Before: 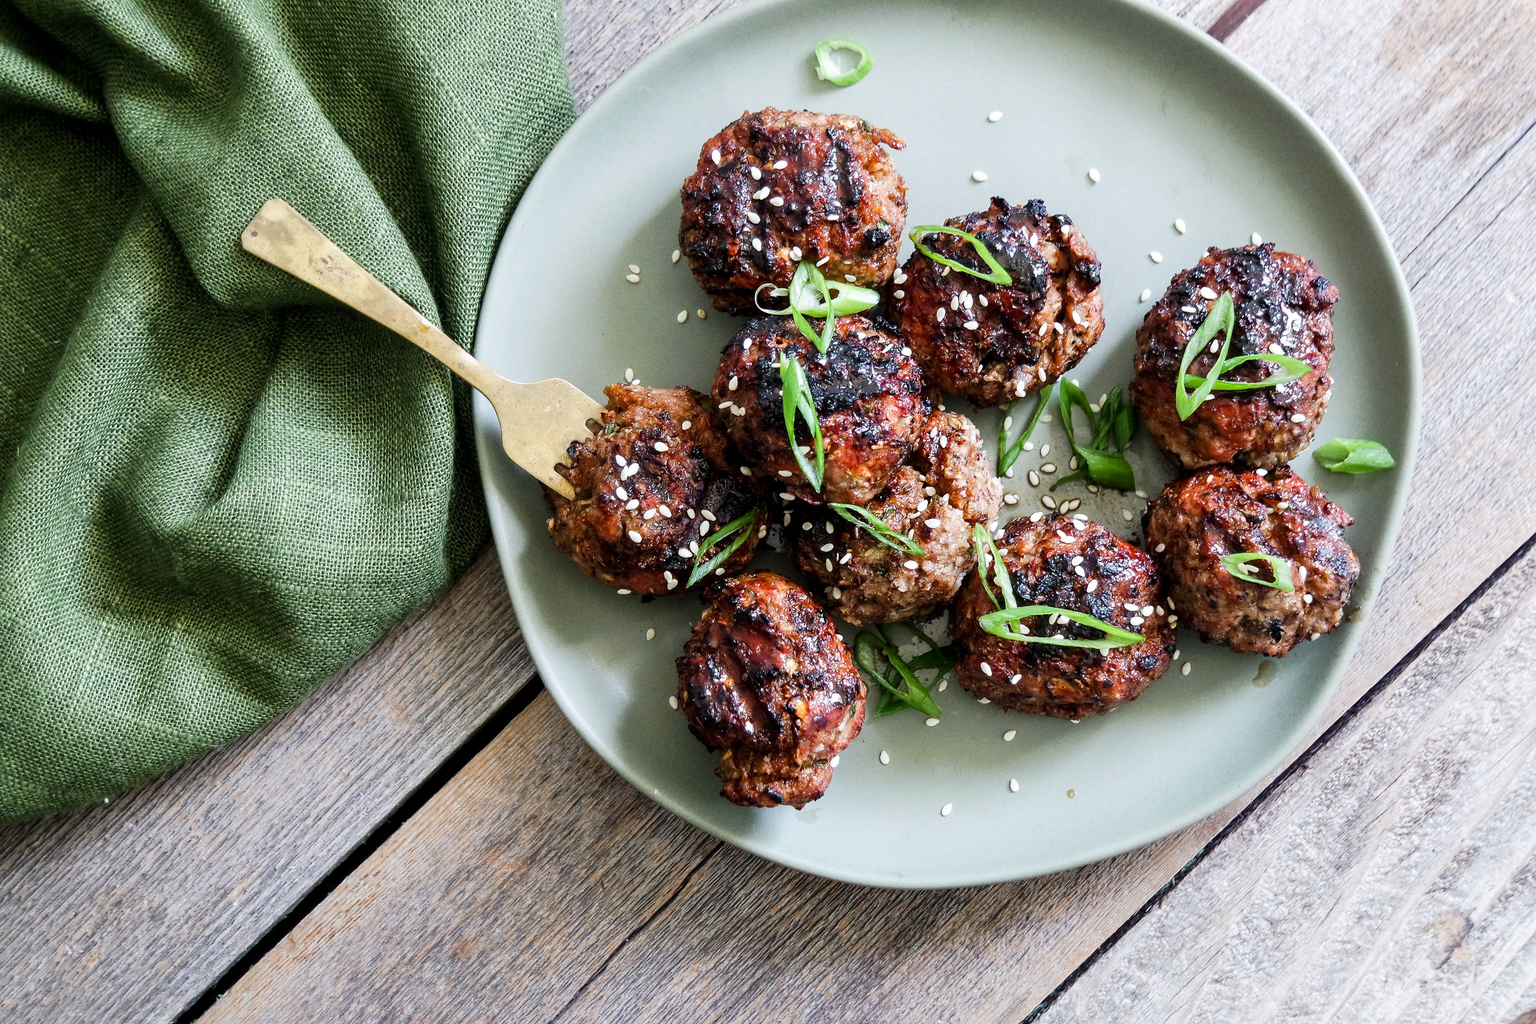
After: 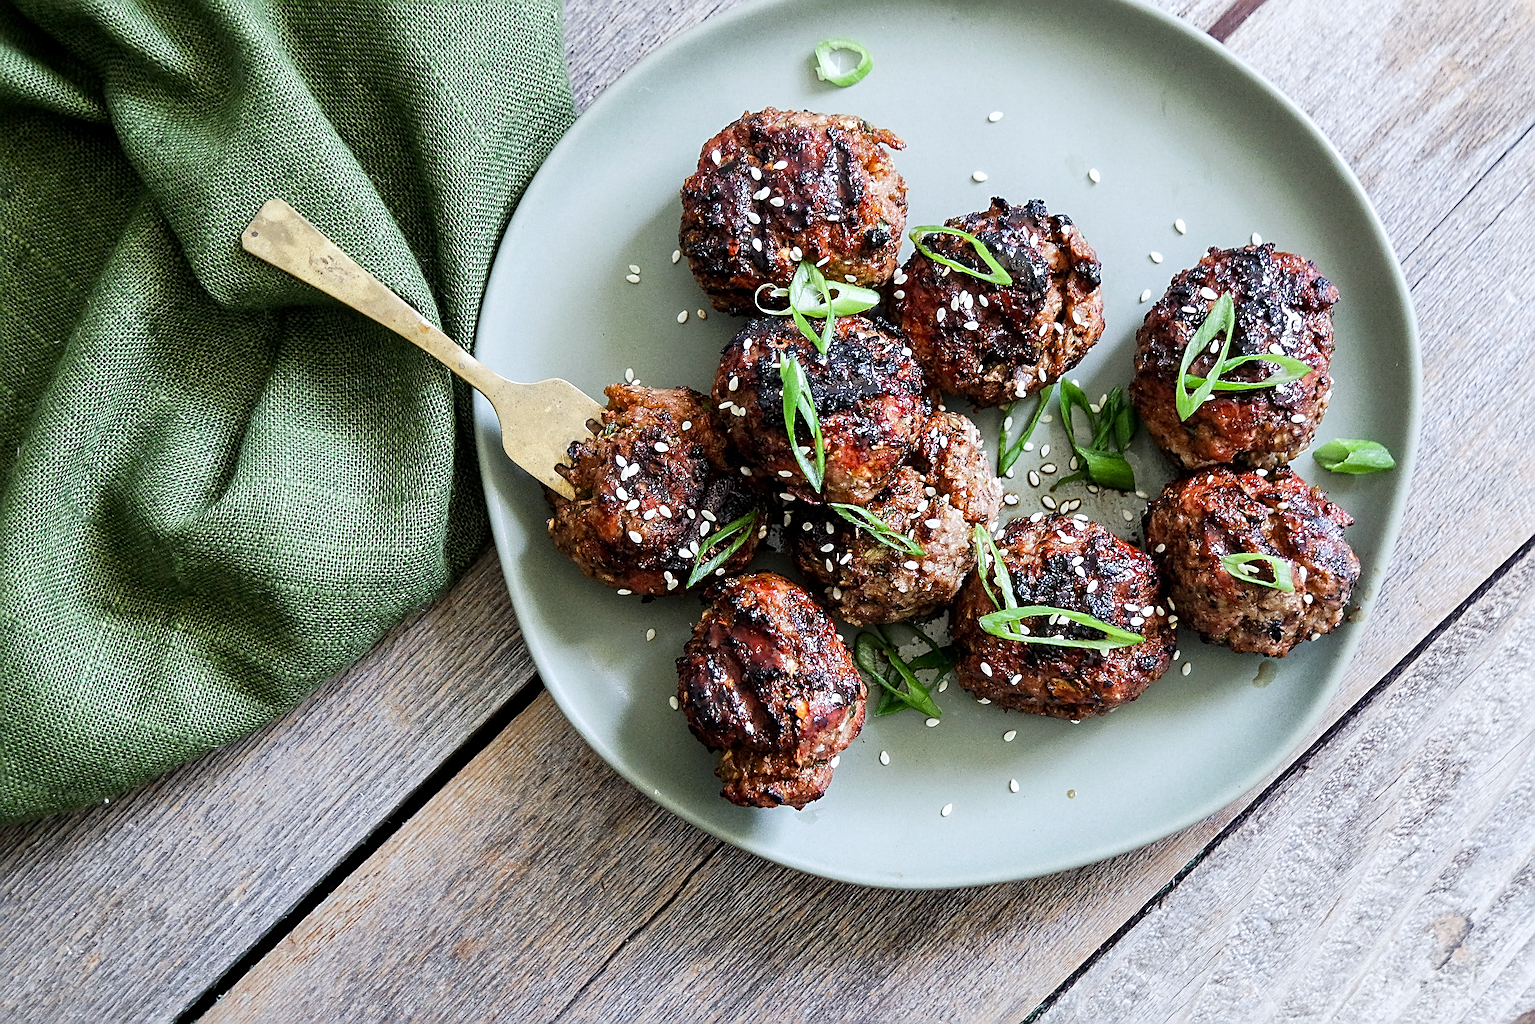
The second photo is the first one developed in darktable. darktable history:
sharpen: radius 2.584, amount 0.688
white balance: red 0.982, blue 1.018
